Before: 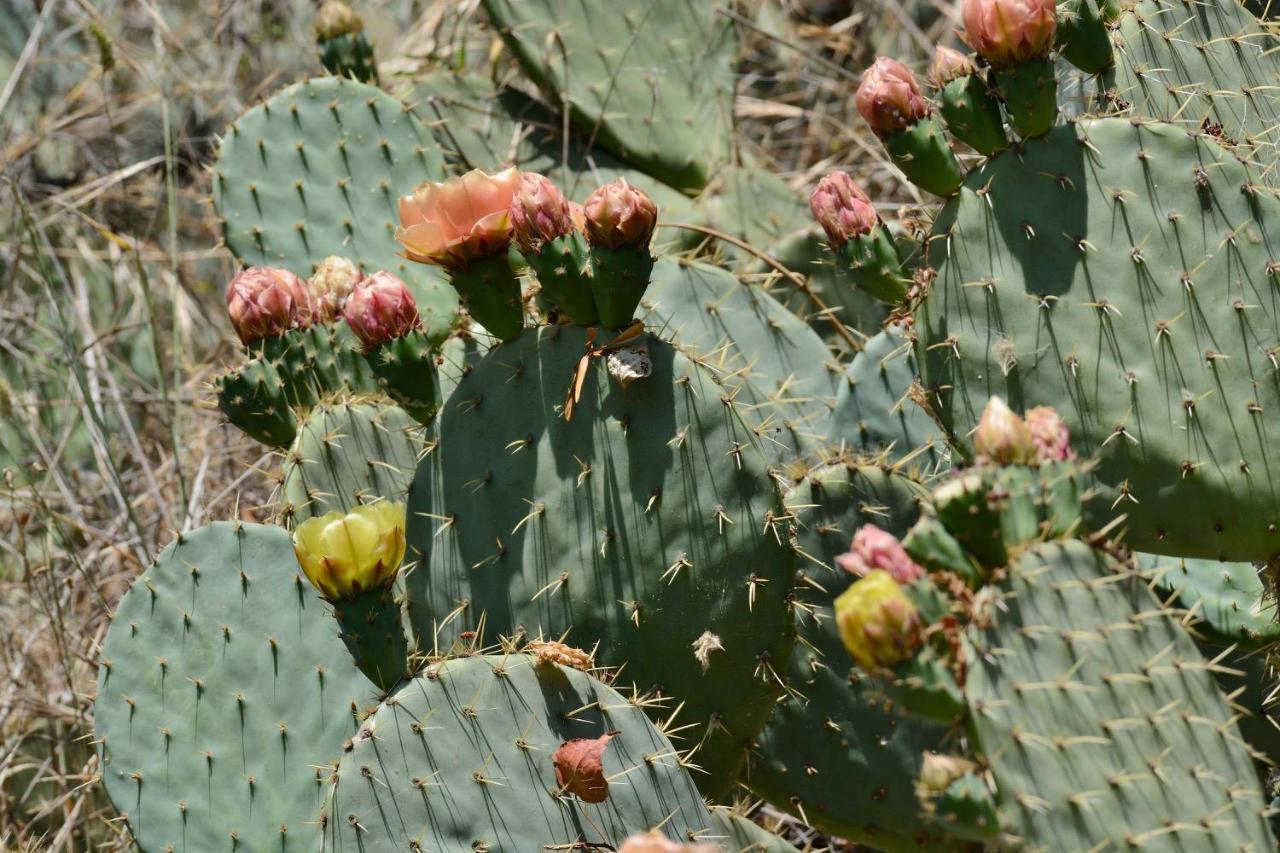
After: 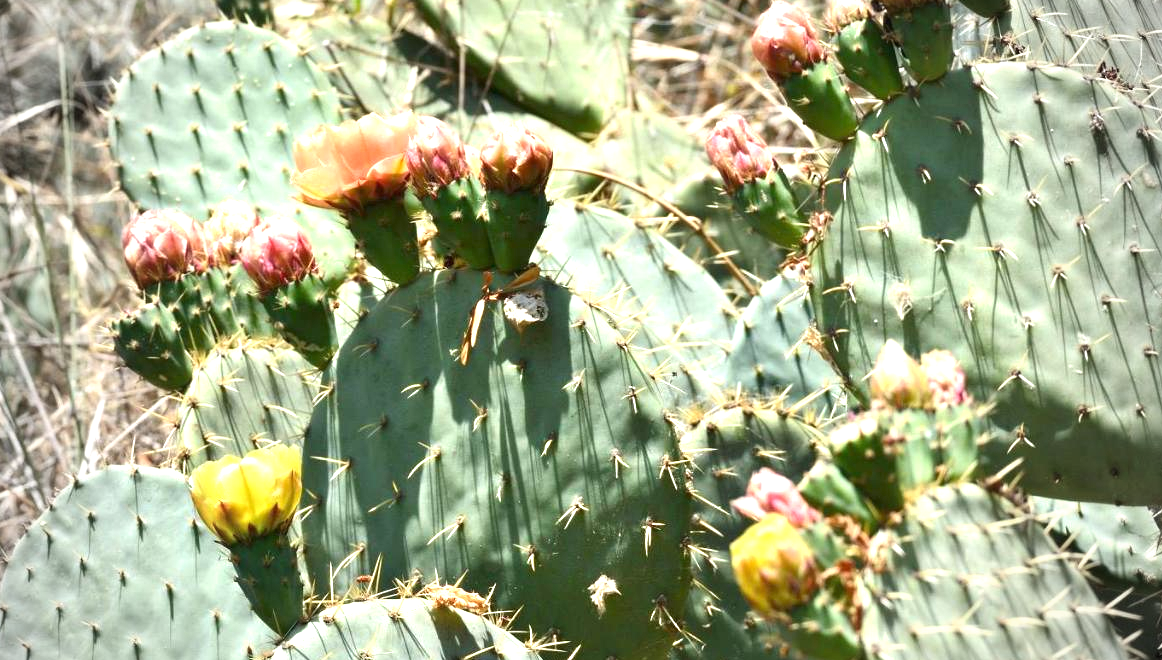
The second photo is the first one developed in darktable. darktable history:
crop: left 8.155%, top 6.611%, bottom 15.385%
exposure: black level correction 0, exposure 1.45 EV, compensate exposure bias true, compensate highlight preservation false
vignetting: fall-off start 67.15%, brightness -0.442, saturation -0.691, width/height ratio 1.011, unbound false
